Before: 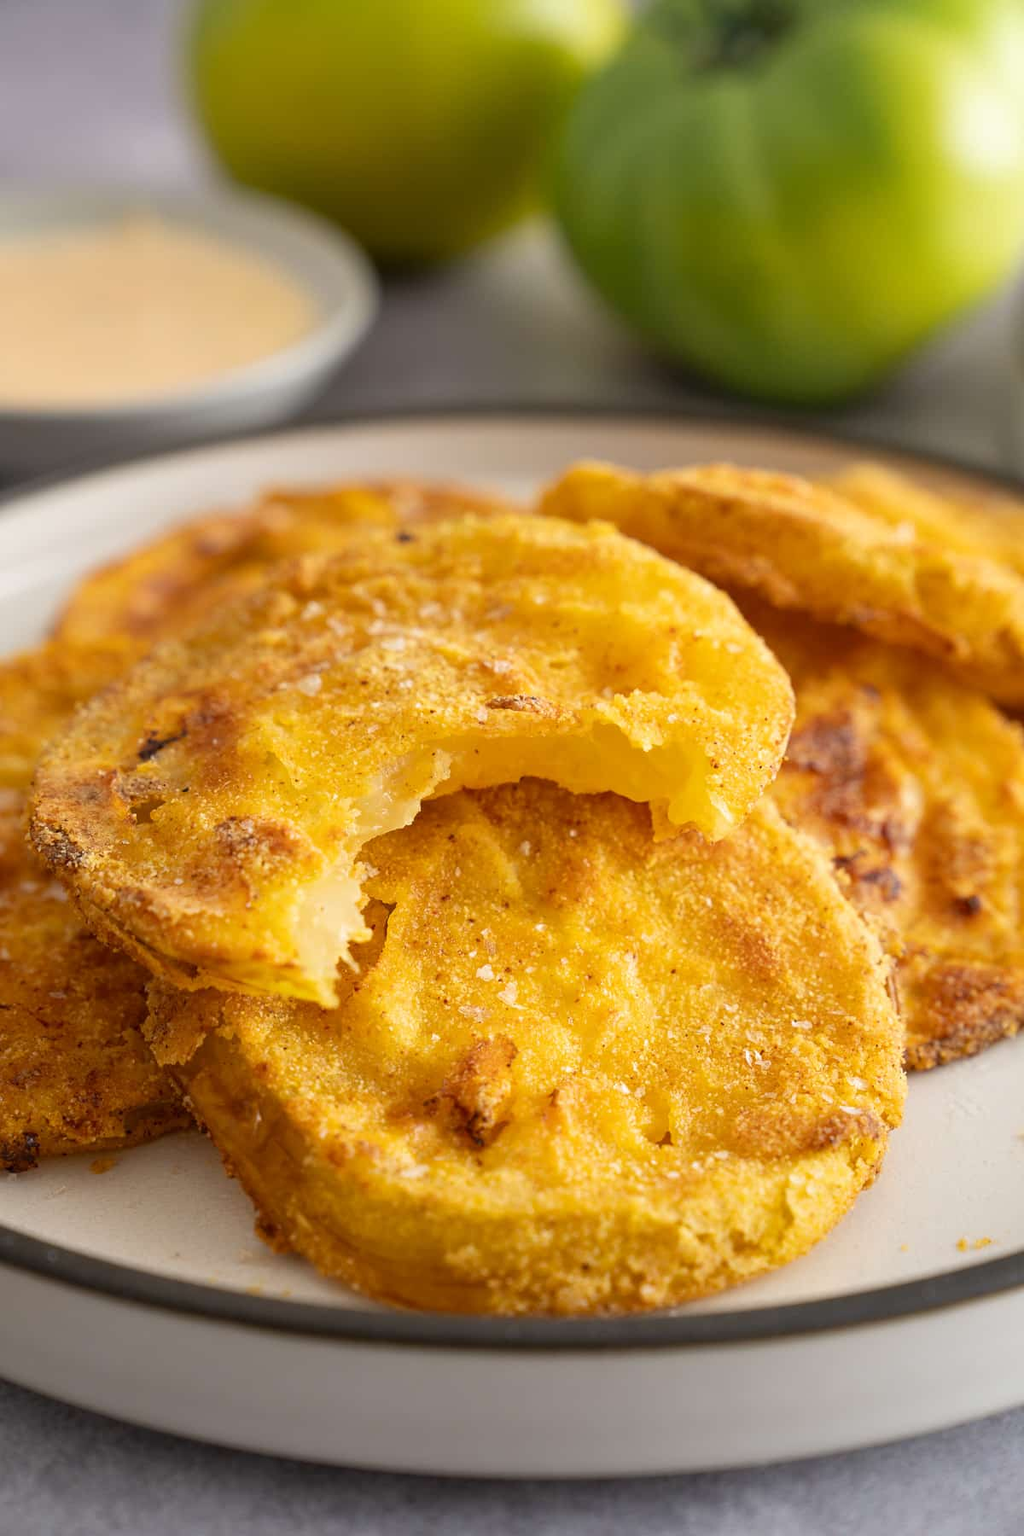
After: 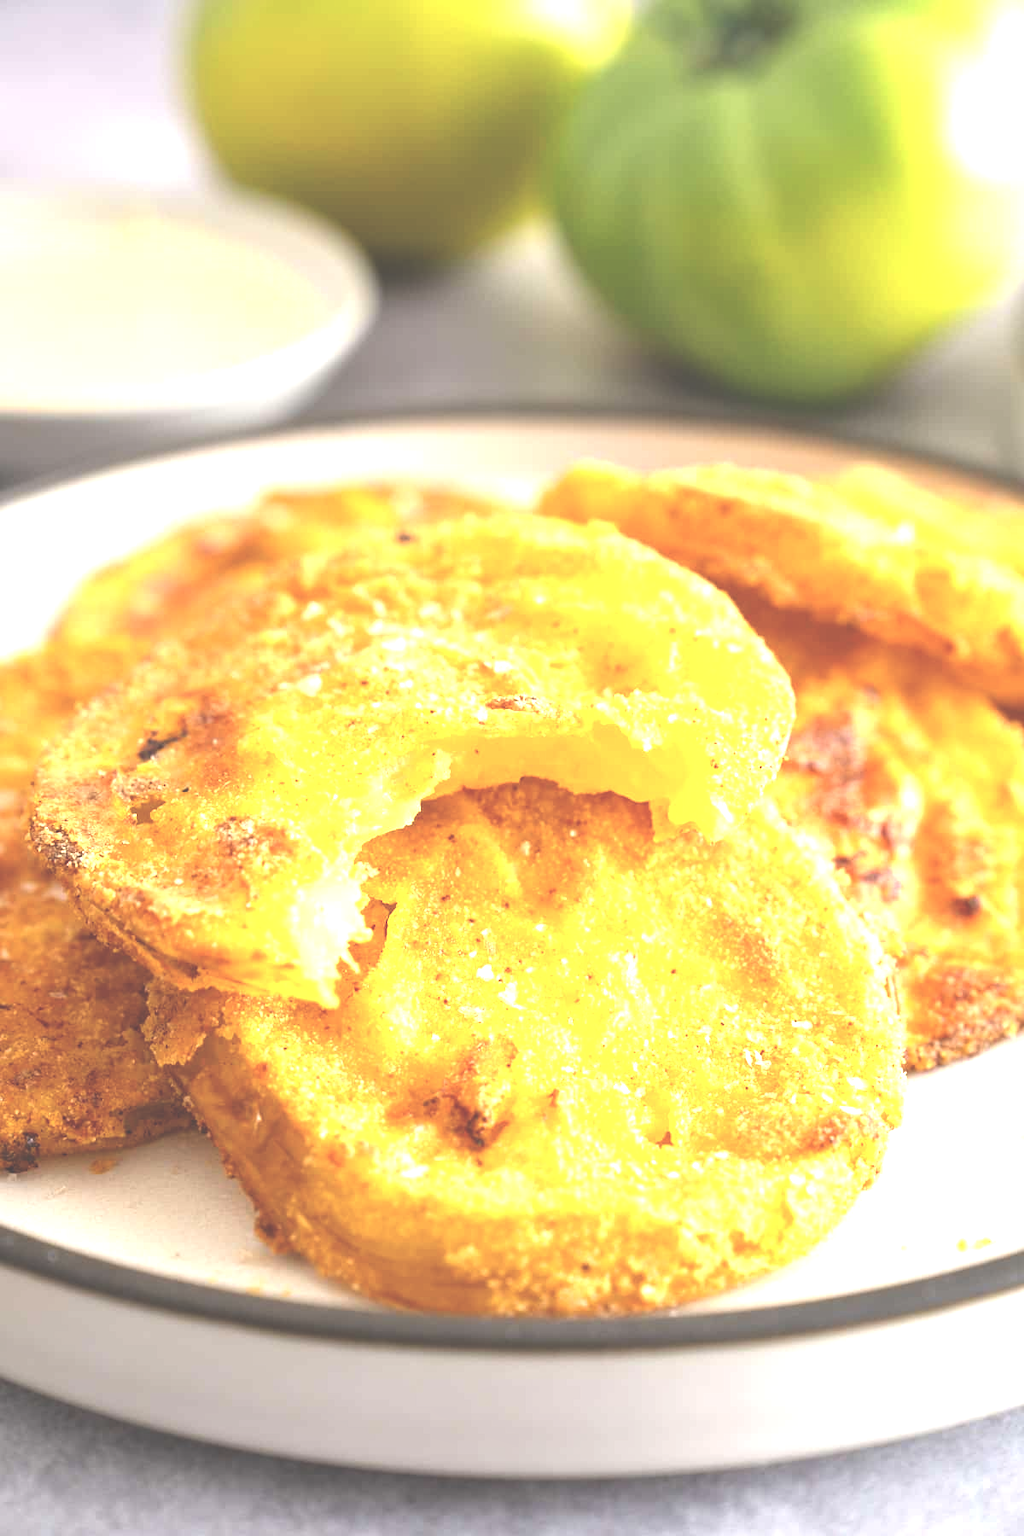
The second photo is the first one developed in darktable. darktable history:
tone equalizer: on, module defaults
contrast brightness saturation: saturation -0.063
exposure: black level correction -0.023, exposure 1.395 EV, compensate highlight preservation false
